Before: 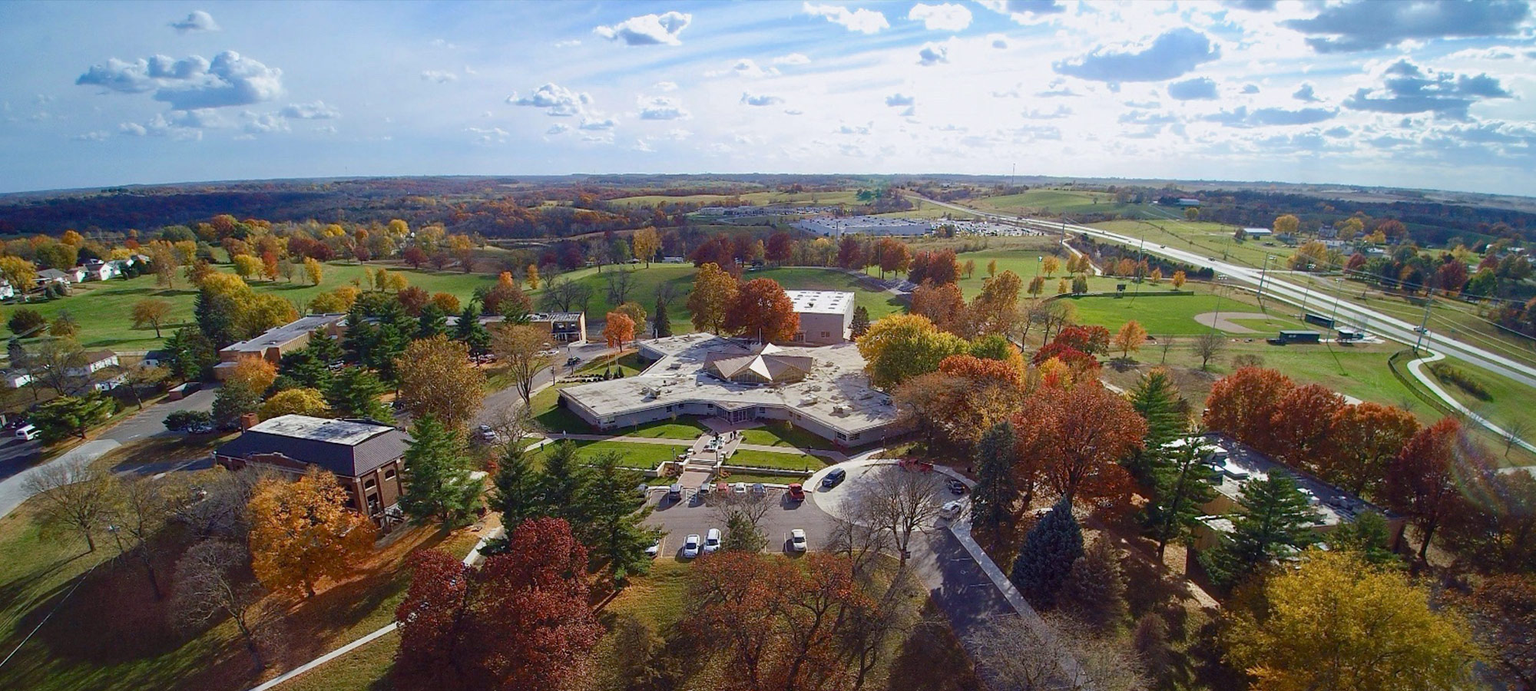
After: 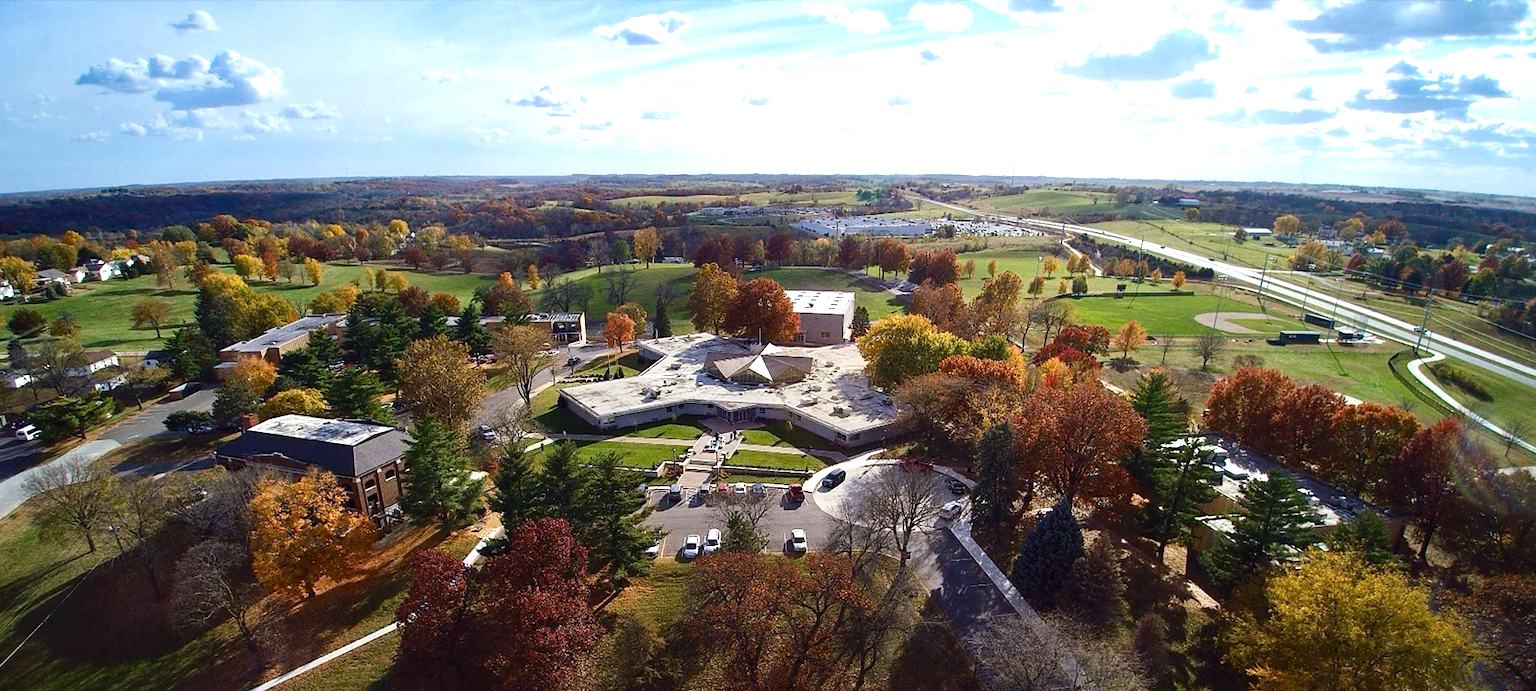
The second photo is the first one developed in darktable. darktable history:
tone equalizer: -8 EV -0.716 EV, -7 EV -0.731 EV, -6 EV -0.628 EV, -5 EV -0.379 EV, -3 EV 0.388 EV, -2 EV 0.6 EV, -1 EV 0.701 EV, +0 EV 0.732 EV, edges refinement/feathering 500, mask exposure compensation -1.57 EV, preserve details no
